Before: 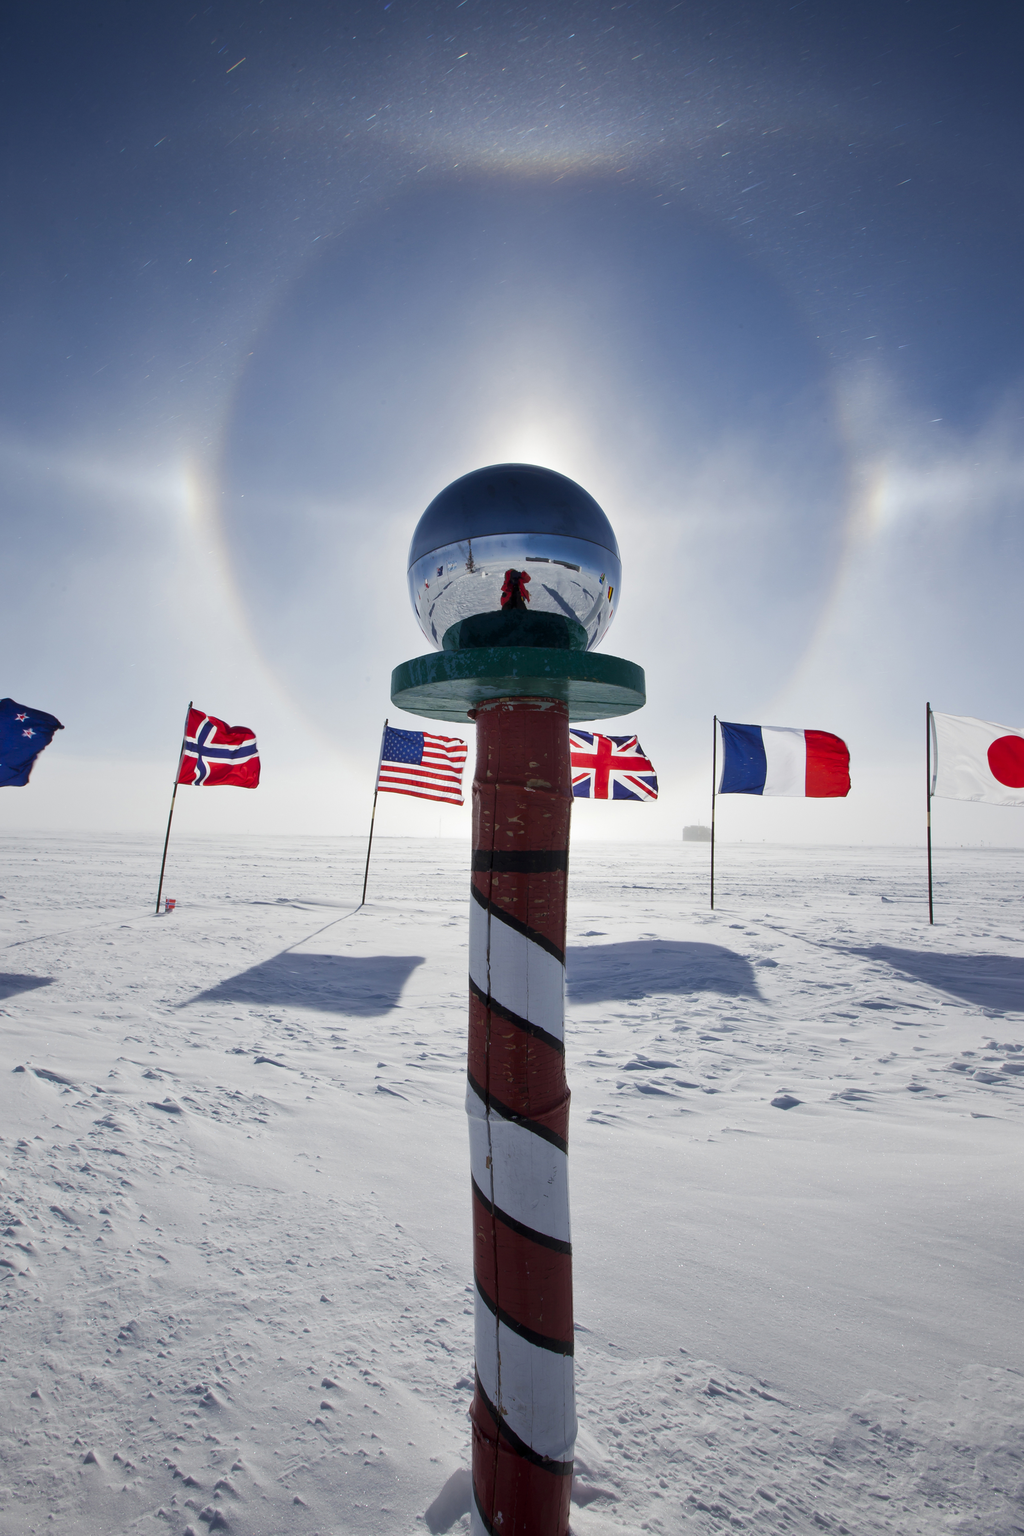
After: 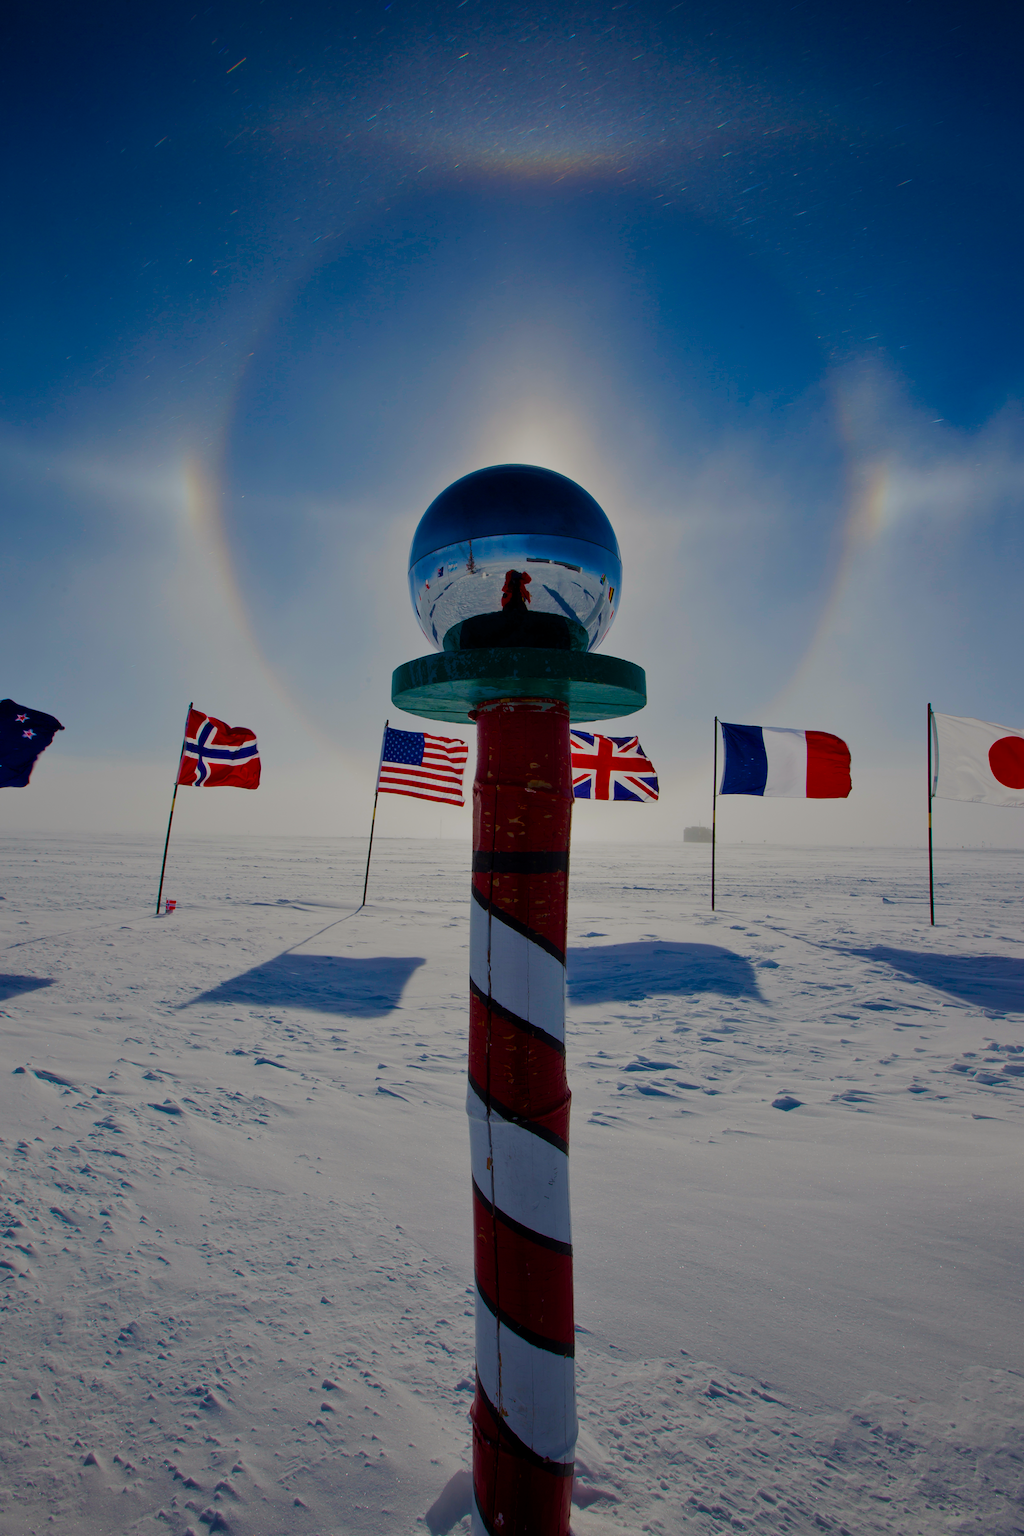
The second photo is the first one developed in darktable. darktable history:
color calibration: x 0.342, y 0.356, temperature 5122 K
color balance rgb: linear chroma grading › shadows 10%, linear chroma grading › highlights 10%, linear chroma grading › global chroma 15%, linear chroma grading › mid-tones 15%, perceptual saturation grading › global saturation 40%, perceptual saturation grading › highlights -25%, perceptual saturation grading › mid-tones 35%, perceptual saturation grading › shadows 35%, perceptual brilliance grading › global brilliance 11.29%, global vibrance 11.29%
exposure: exposure -0.116 EV, compensate exposure bias true, compensate highlight preservation false
crop: bottom 0.071%
white balance: emerald 1
